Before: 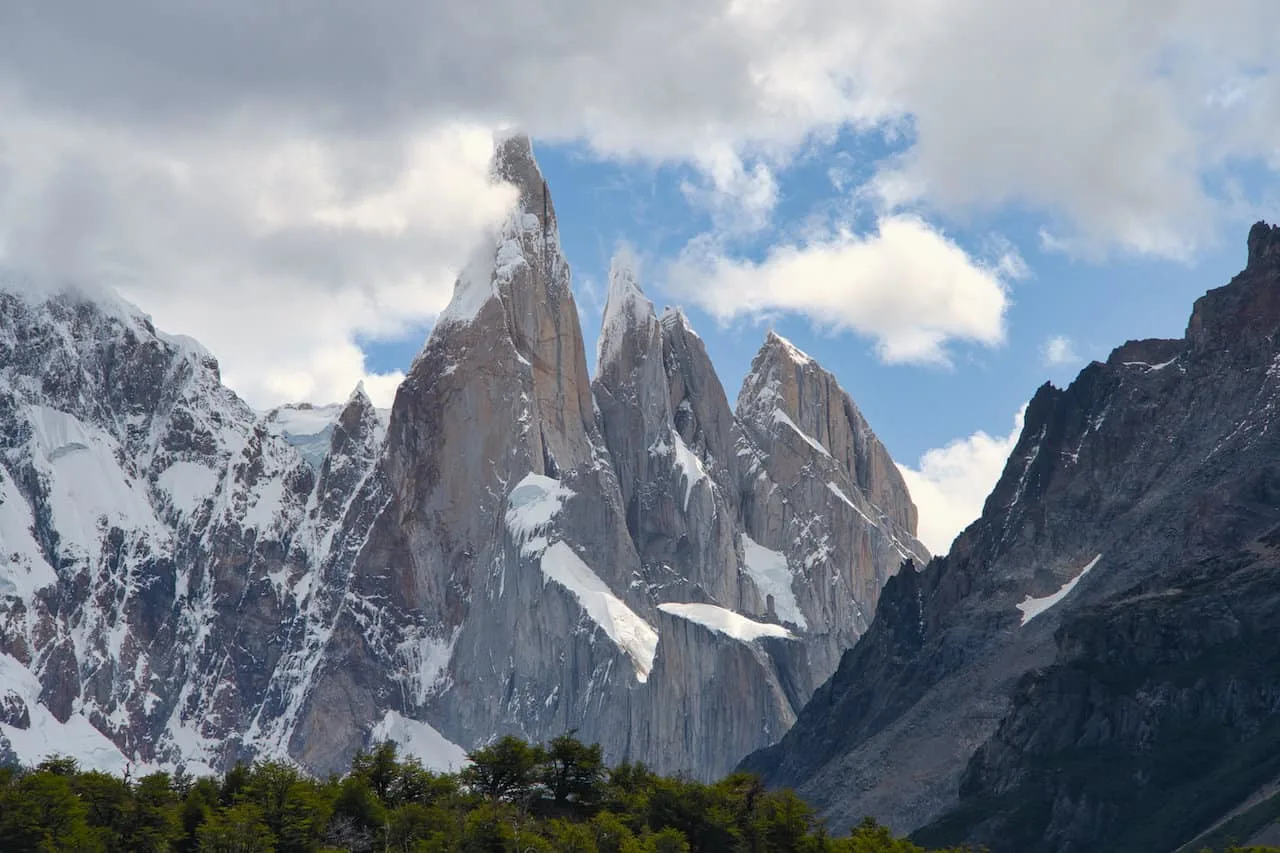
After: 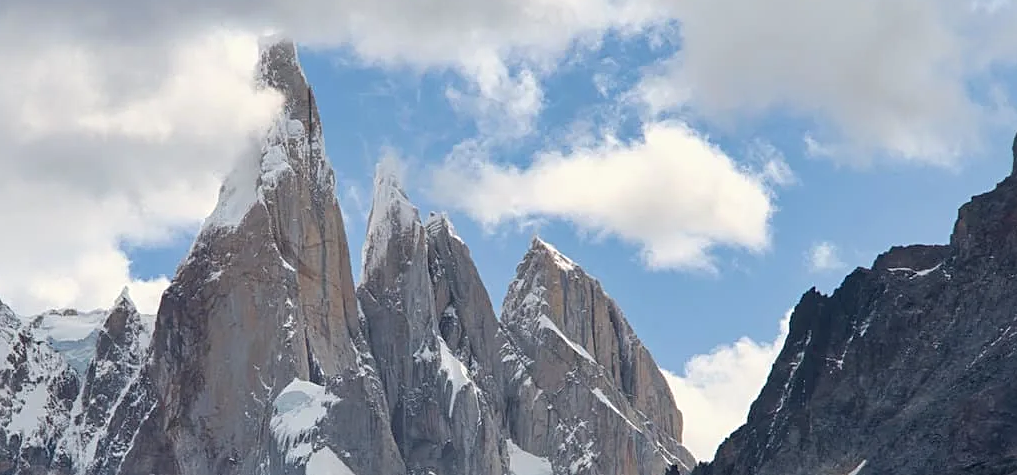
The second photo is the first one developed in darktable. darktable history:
crop: left 18.38%, top 11.092%, right 2.134%, bottom 33.217%
sharpen: radius 2.529, amount 0.323
